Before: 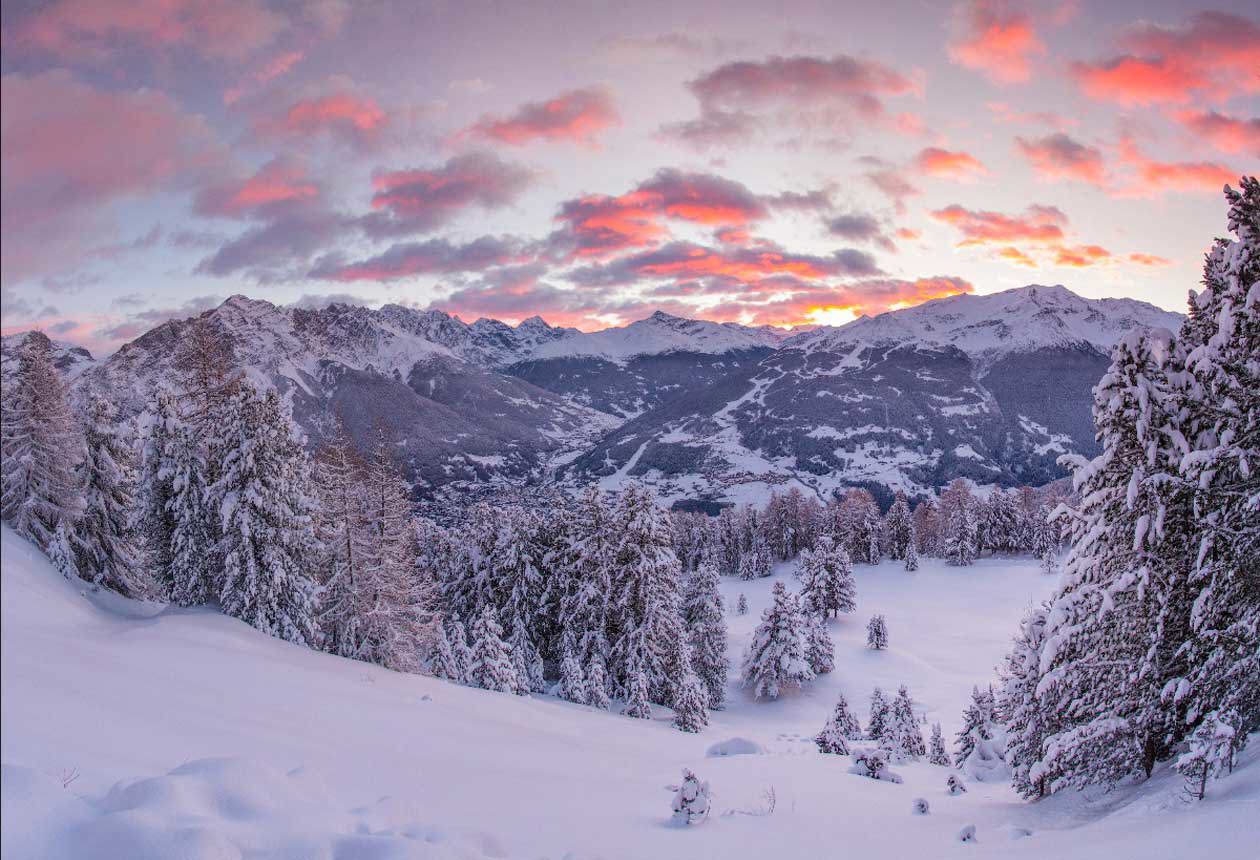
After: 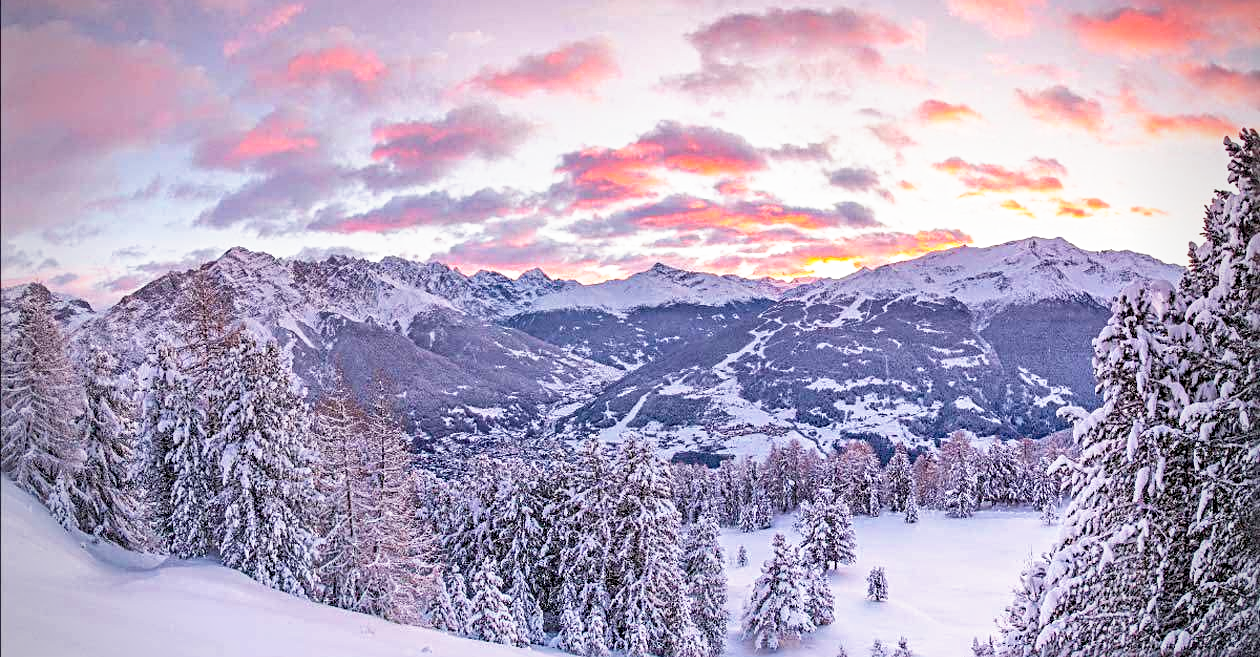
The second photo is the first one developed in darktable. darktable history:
tone equalizer: -8 EV 0.237 EV, -7 EV 0.397 EV, -6 EV 0.43 EV, -5 EV 0.228 EV, -3 EV -0.244 EV, -2 EV -0.417 EV, -1 EV -0.406 EV, +0 EV -0.247 EV, edges refinement/feathering 500, mask exposure compensation -1.25 EV, preserve details no
color zones: curves: ch1 [(0, 0.525) (0.143, 0.556) (0.286, 0.52) (0.429, 0.5) (0.571, 0.5) (0.714, 0.5) (0.857, 0.503) (1, 0.525)]
base curve: curves: ch0 [(0, 0) (0.495, 0.917) (1, 1)], preserve colors none
vignetting: on, module defaults
exposure: black level correction 0, compensate highlight preservation false
sharpen: radius 3.081
contrast equalizer: octaves 7, y [[0.5, 0.501, 0.532, 0.538, 0.54, 0.541], [0.5 ×6], [0.5 ×6], [0 ×6], [0 ×6]]
crop: top 5.689%, bottom 17.902%
